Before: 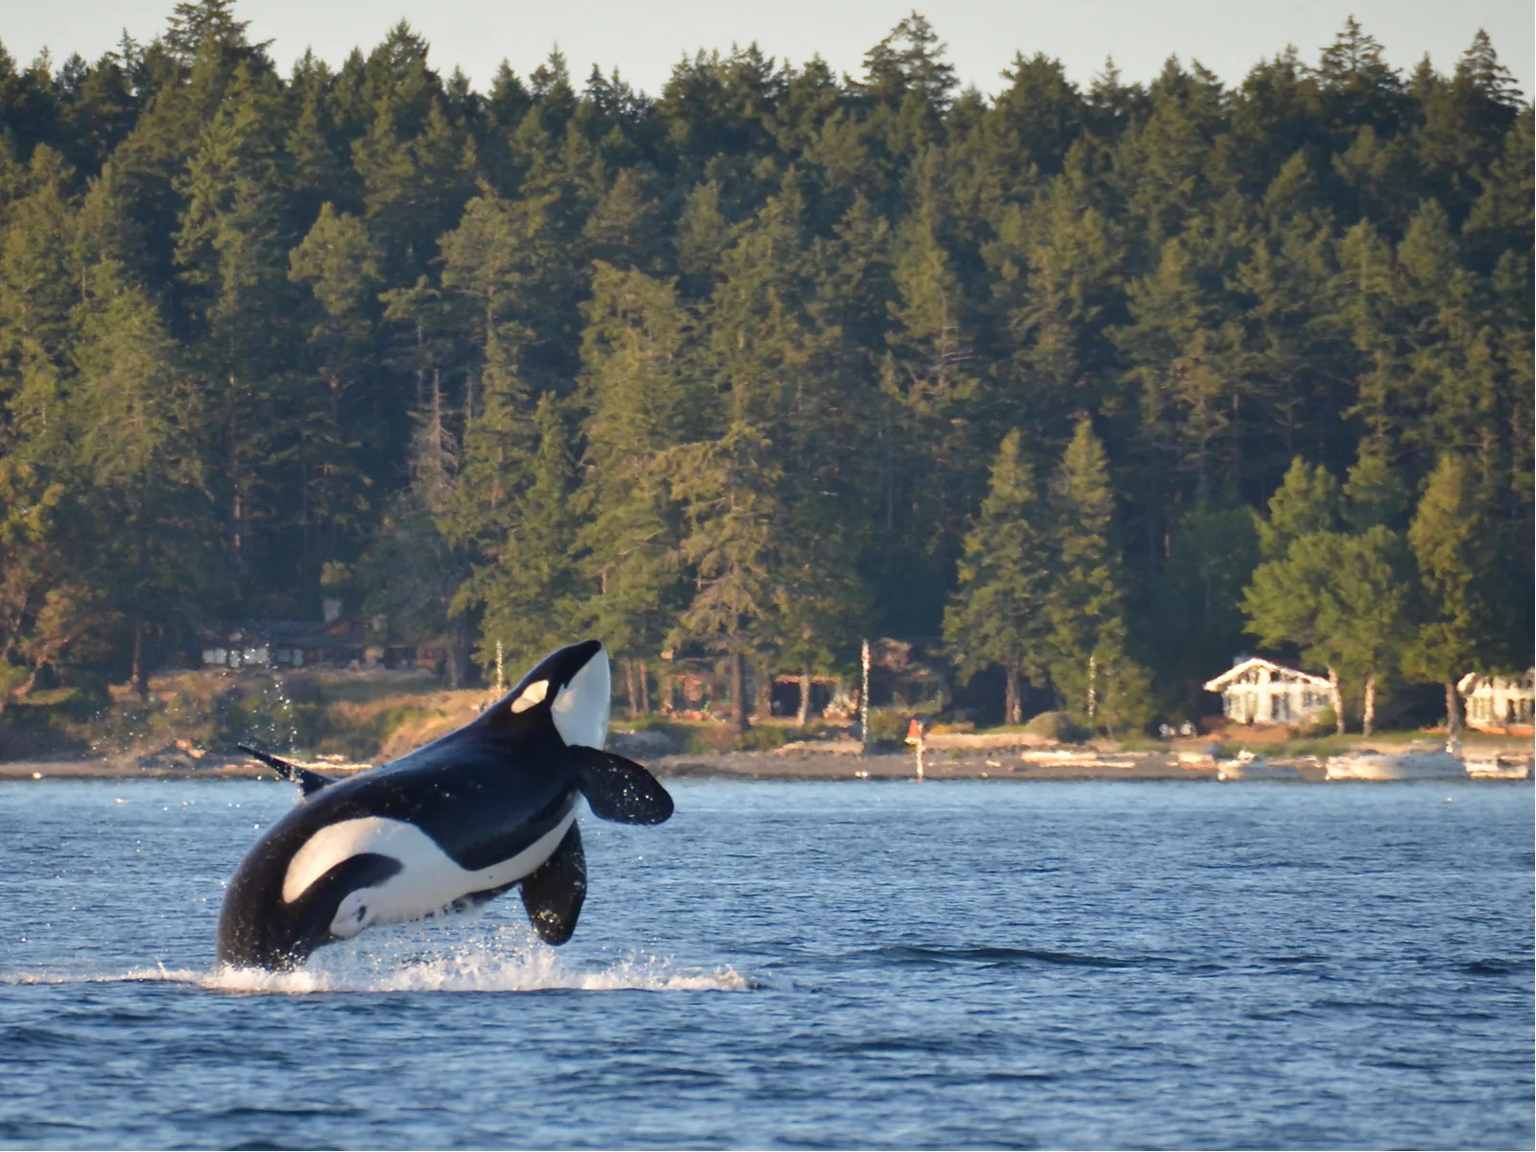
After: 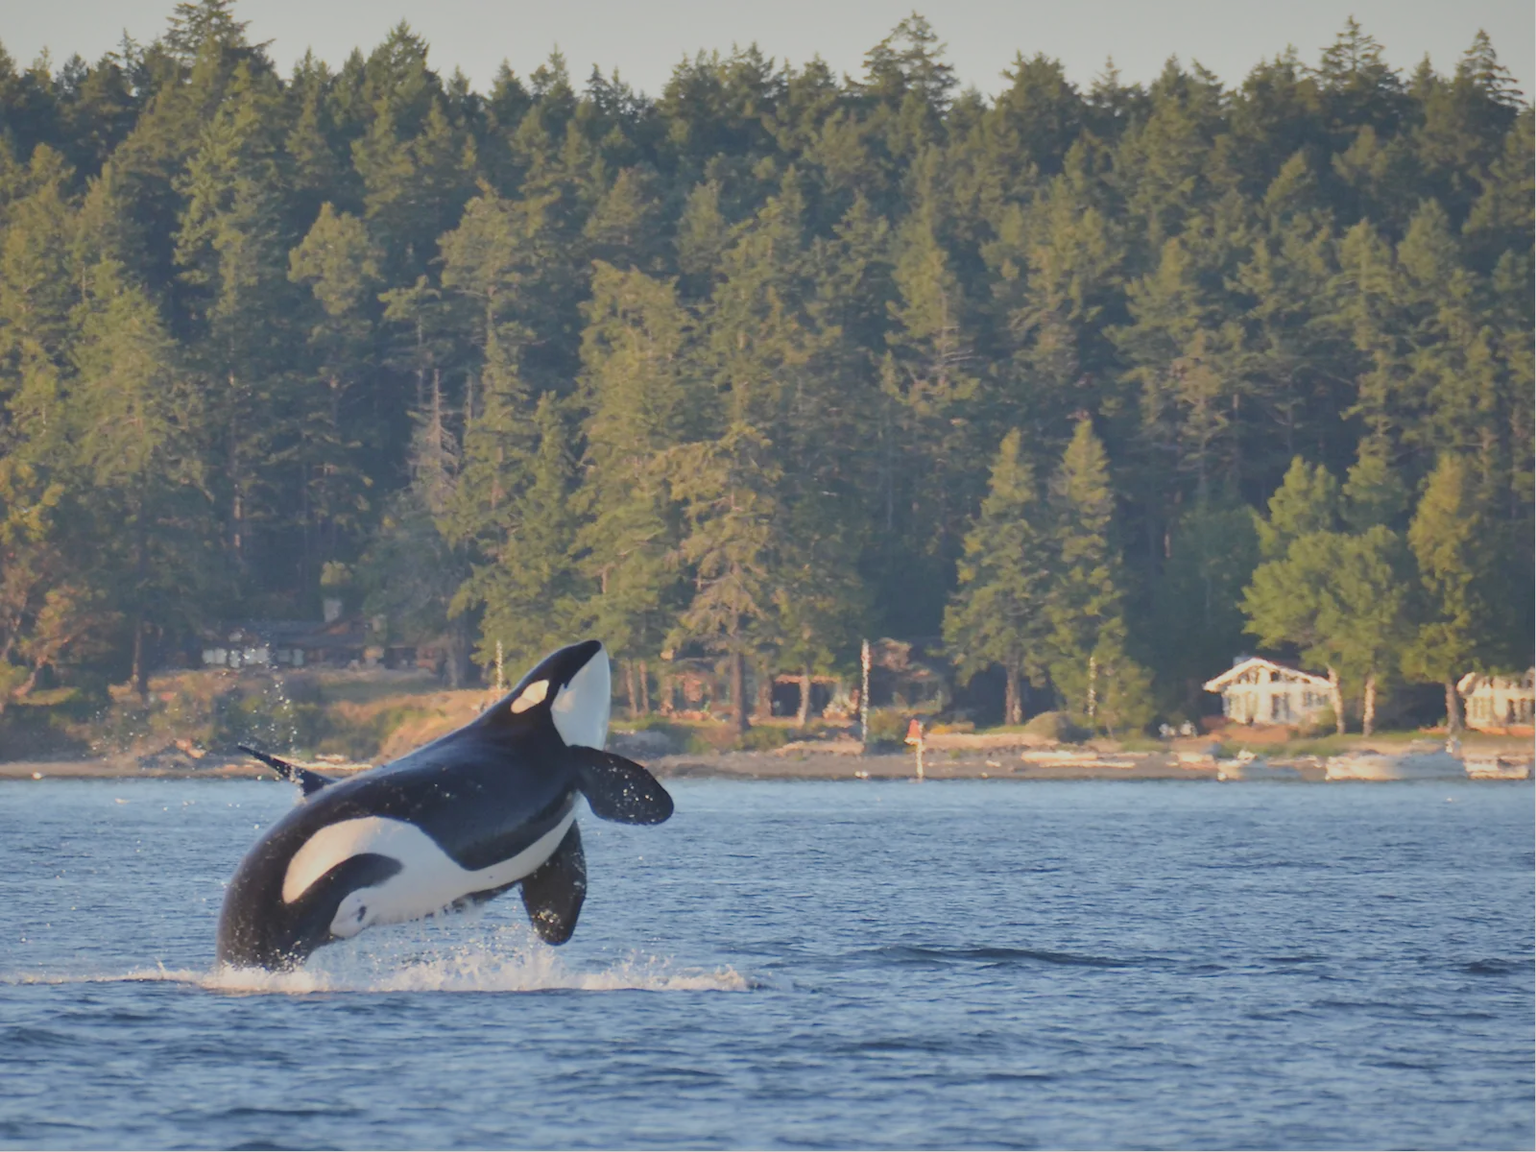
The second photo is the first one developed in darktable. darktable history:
exposure: exposure 0.207 EV, compensate exposure bias true, compensate highlight preservation false
tone curve: curves: ch0 [(0, 0) (0.003, 0.022) (0.011, 0.027) (0.025, 0.038) (0.044, 0.056) (0.069, 0.081) (0.1, 0.11) (0.136, 0.145) (0.177, 0.185) (0.224, 0.229) (0.277, 0.278) (0.335, 0.335) (0.399, 0.399) (0.468, 0.468) (0.543, 0.543) (0.623, 0.623) (0.709, 0.705) (0.801, 0.793) (0.898, 0.887) (1, 1)], color space Lab, independent channels, preserve colors none
contrast brightness saturation: contrast -0.144, brightness 0.053, saturation -0.117
shadows and highlights: on, module defaults
filmic rgb: black relative exposure -16 EV, white relative exposure 4.03 EV, target black luminance 0%, hardness 7.61, latitude 73.12%, contrast 0.901, highlights saturation mix 10.22%, shadows ↔ highlights balance -0.369%
